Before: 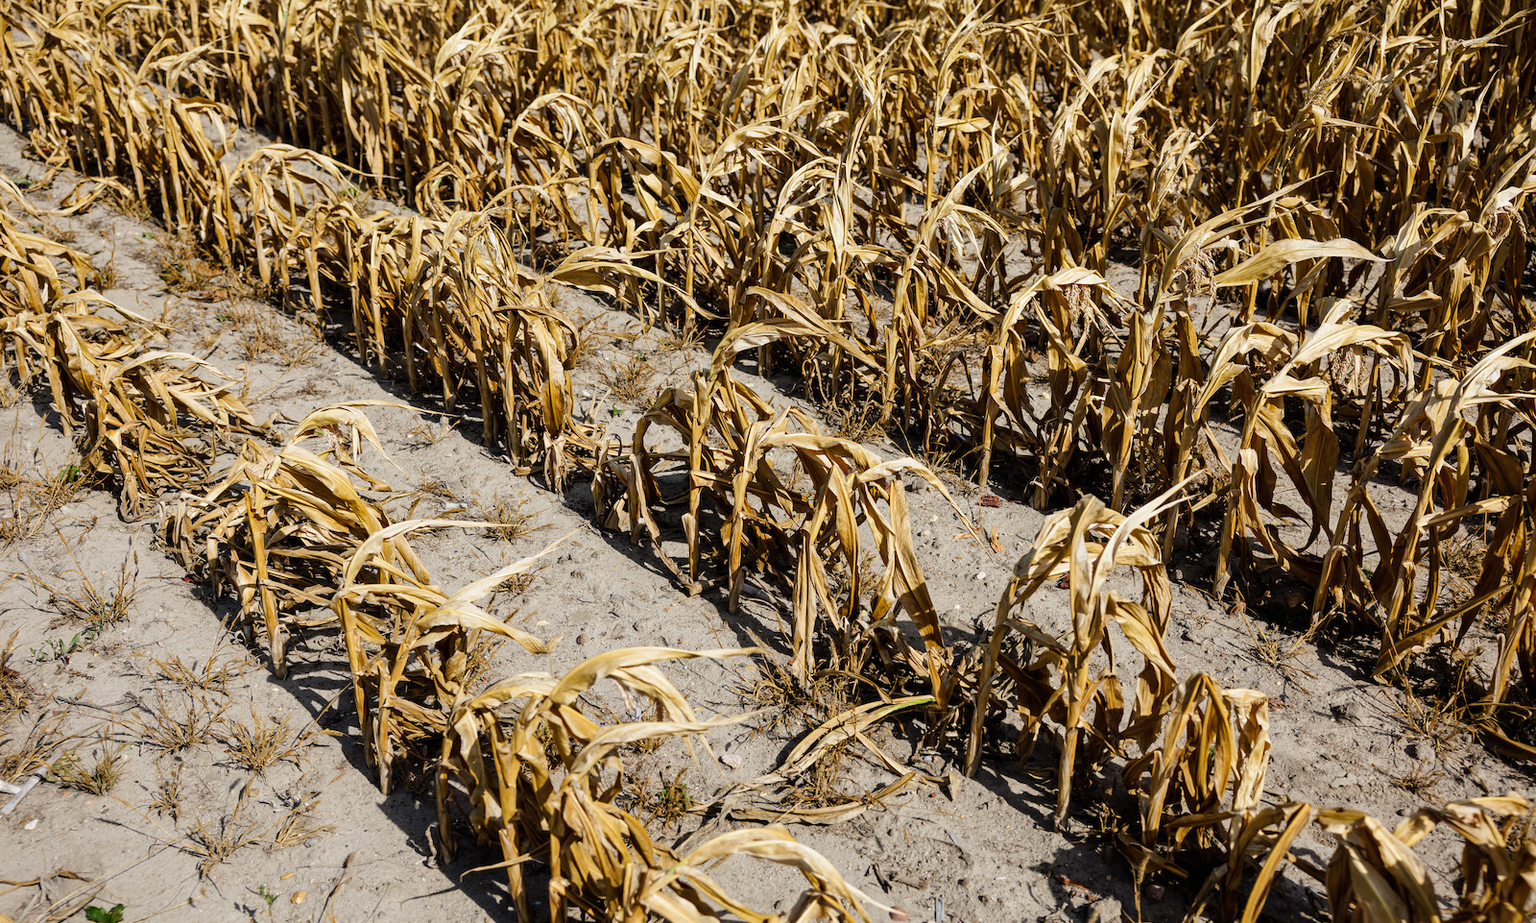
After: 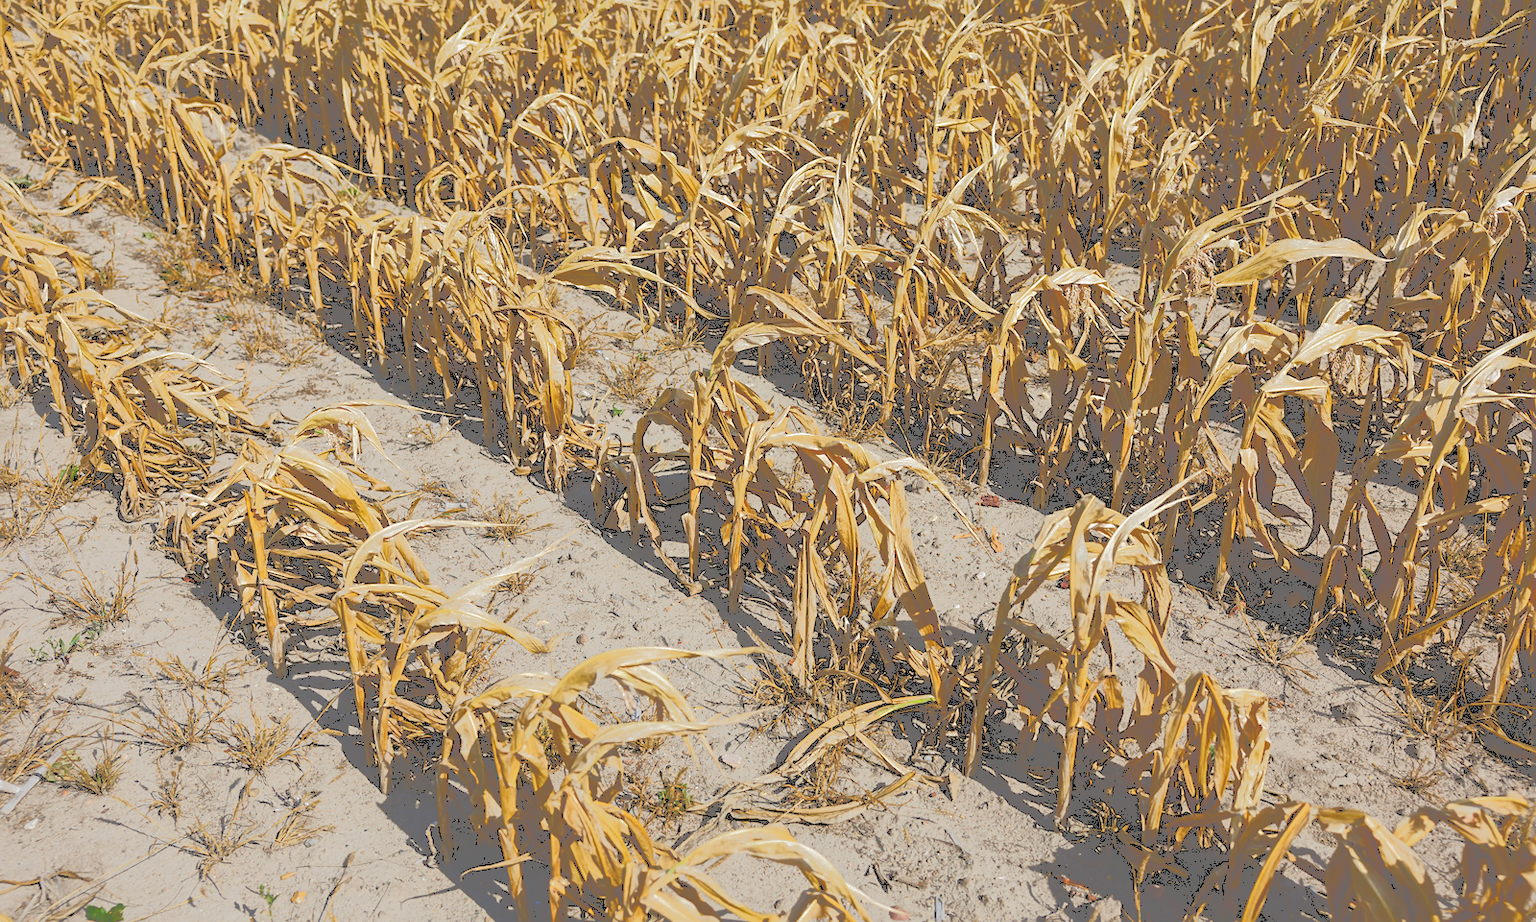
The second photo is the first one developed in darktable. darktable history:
sharpen: amount 0.204
tone curve: curves: ch0 [(0, 0) (0.003, 0.437) (0.011, 0.438) (0.025, 0.441) (0.044, 0.441) (0.069, 0.441) (0.1, 0.444) (0.136, 0.447) (0.177, 0.452) (0.224, 0.457) (0.277, 0.466) (0.335, 0.485) (0.399, 0.514) (0.468, 0.558) (0.543, 0.616) (0.623, 0.686) (0.709, 0.76) (0.801, 0.803) (0.898, 0.825) (1, 1)], color space Lab, independent channels, preserve colors none
